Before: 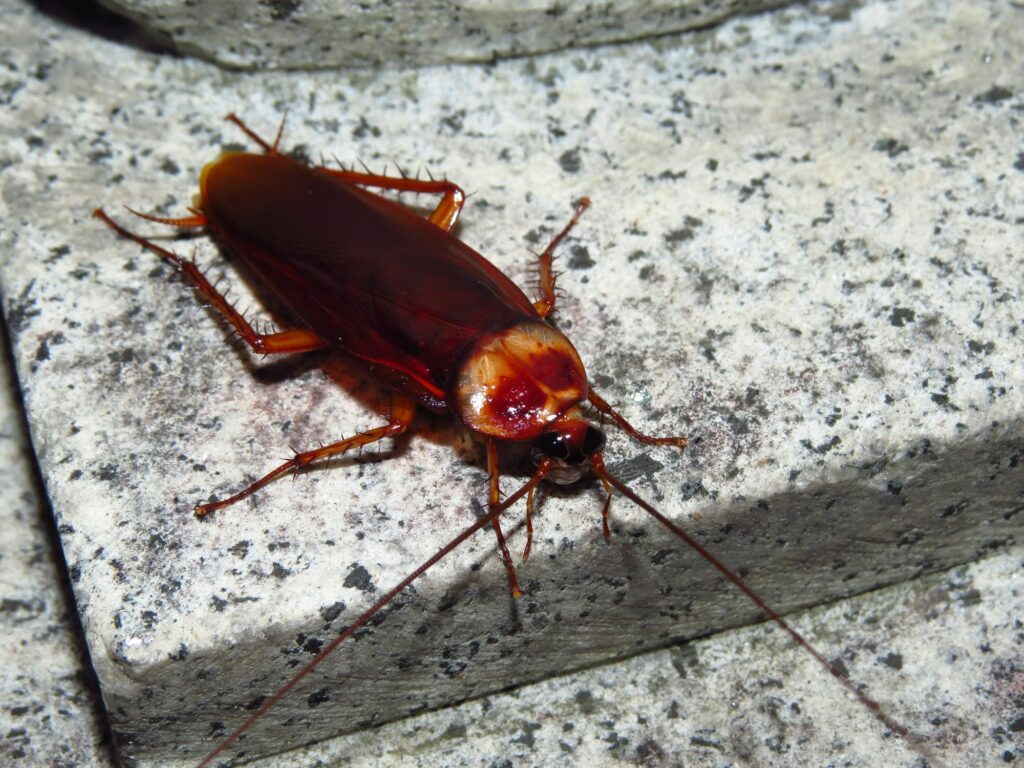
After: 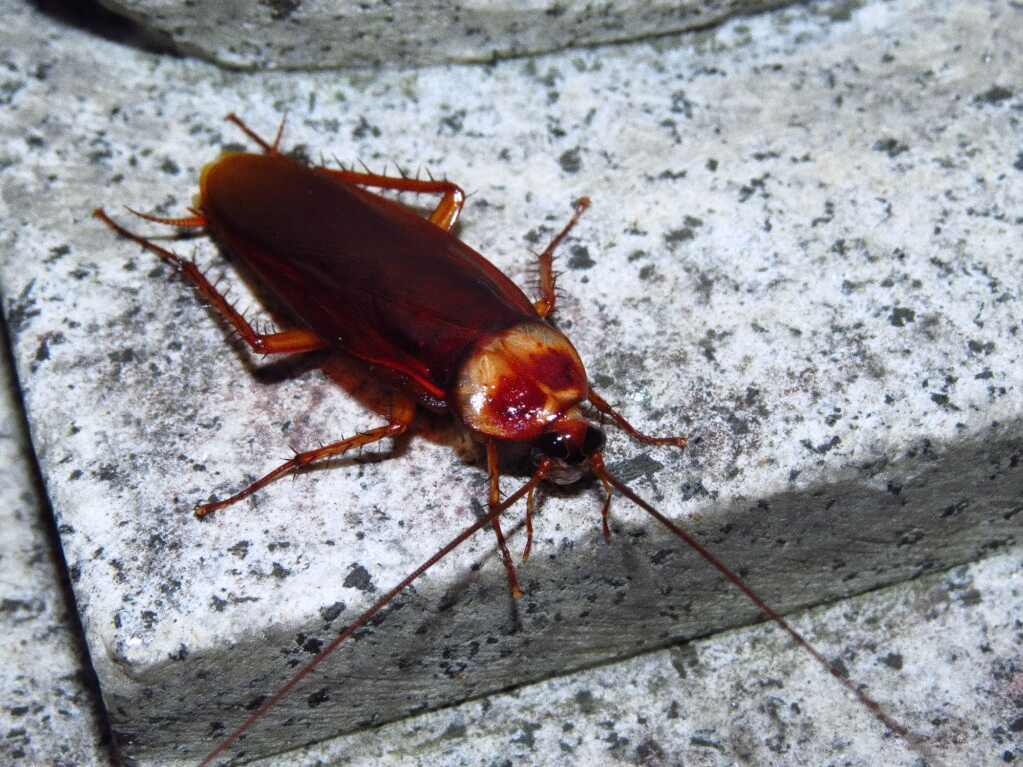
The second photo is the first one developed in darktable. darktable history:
grain: coarseness 7.08 ISO, strength 21.67%, mid-tones bias 59.58%
color calibration: illuminant as shot in camera, x 0.358, y 0.373, temperature 4628.91 K
